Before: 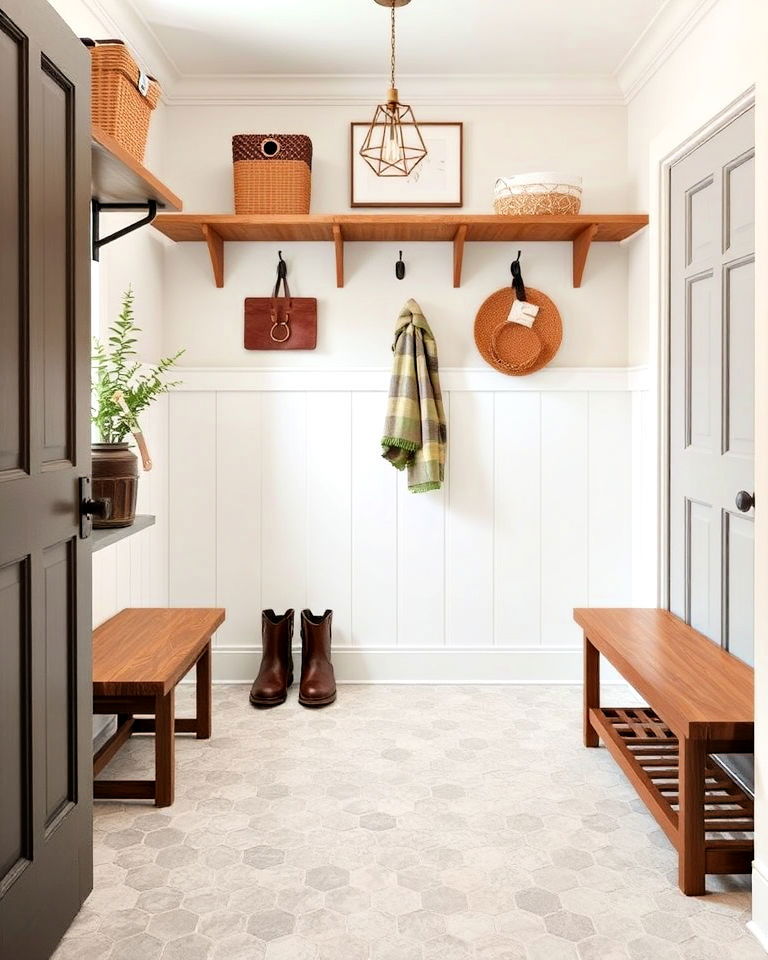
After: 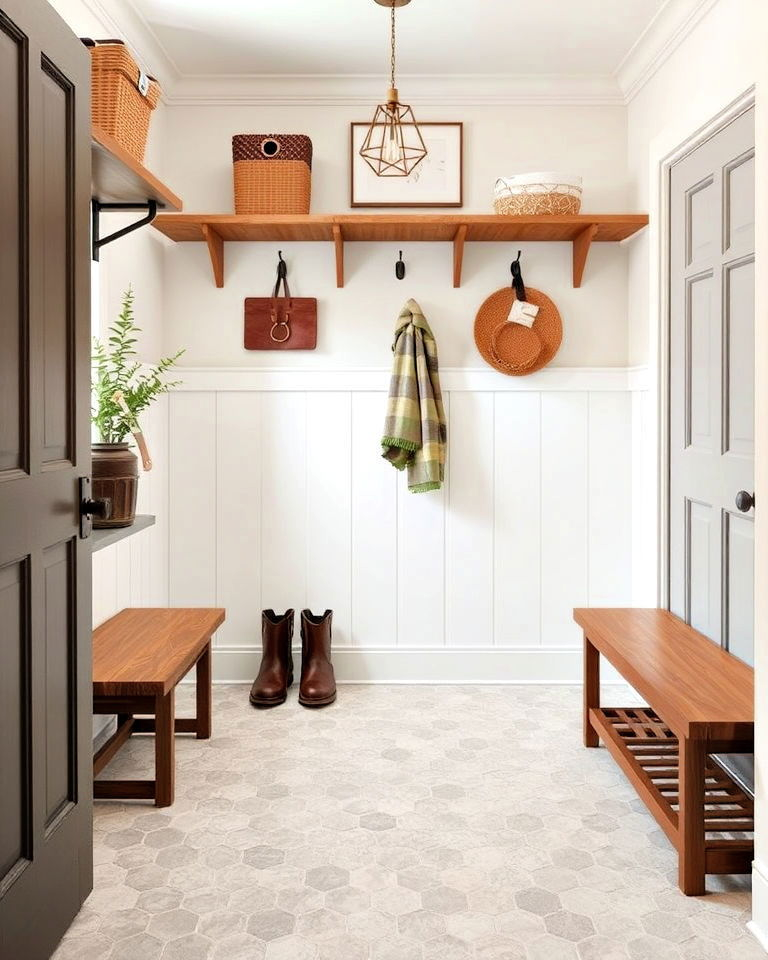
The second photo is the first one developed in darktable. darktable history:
shadows and highlights: shadows 25.31, highlights -24.38
